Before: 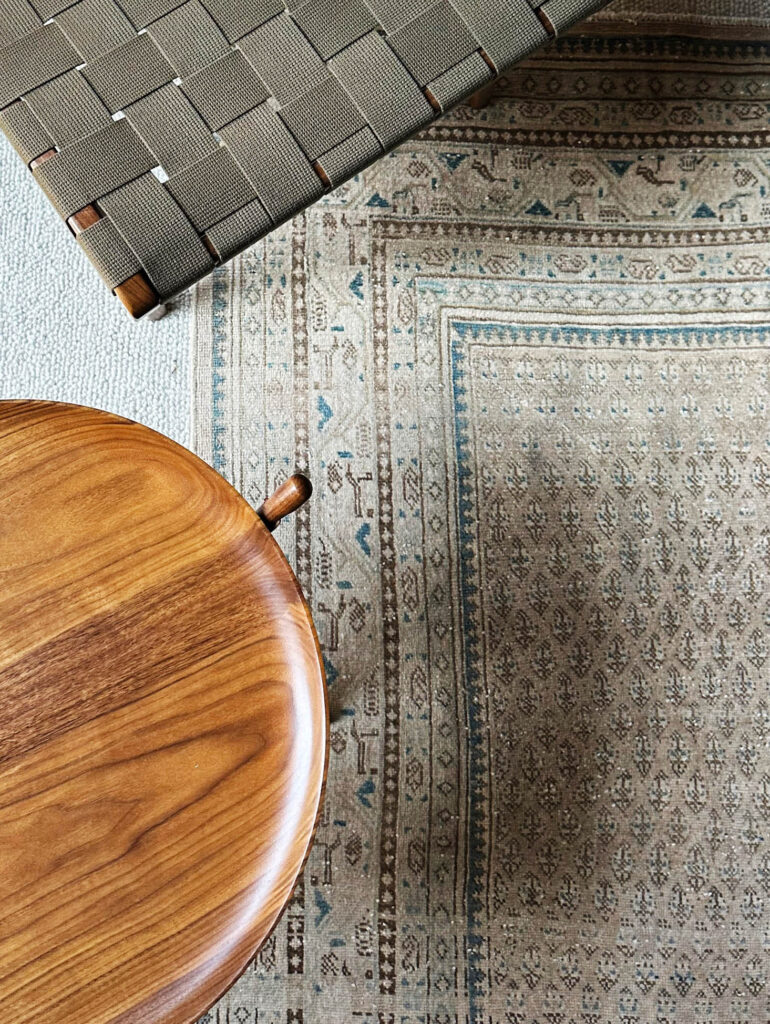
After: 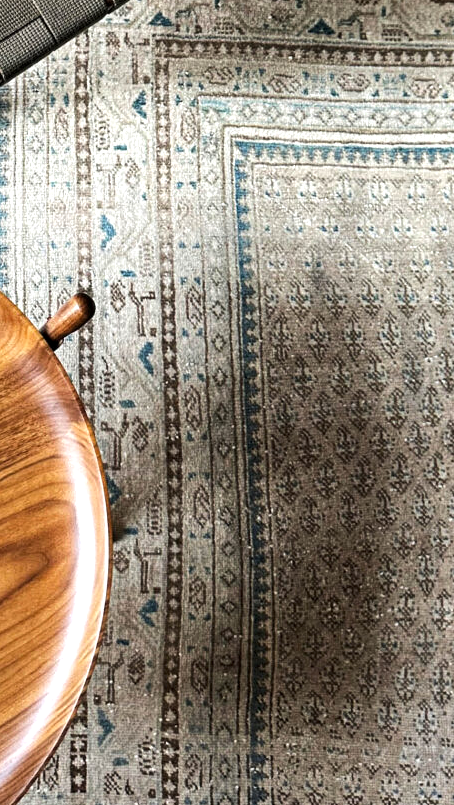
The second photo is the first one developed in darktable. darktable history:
local contrast: highlights 100%, shadows 100%, detail 120%, midtone range 0.2
crop and rotate: left 28.256%, top 17.734%, right 12.656%, bottom 3.573%
tone equalizer: -8 EV -0.417 EV, -7 EV -0.389 EV, -6 EV -0.333 EV, -5 EV -0.222 EV, -3 EV 0.222 EV, -2 EV 0.333 EV, -1 EV 0.389 EV, +0 EV 0.417 EV, edges refinement/feathering 500, mask exposure compensation -1.57 EV, preserve details no
